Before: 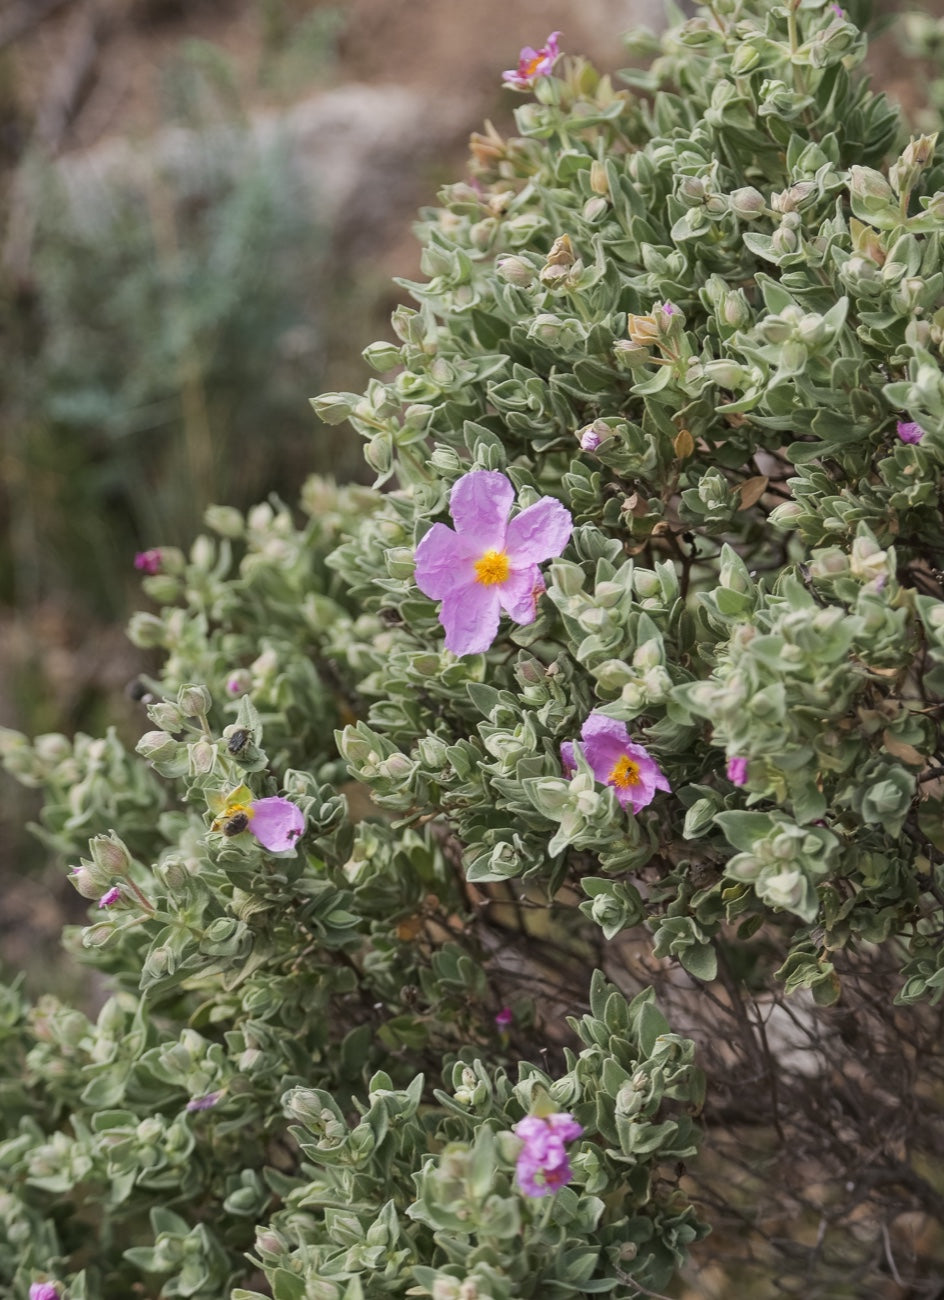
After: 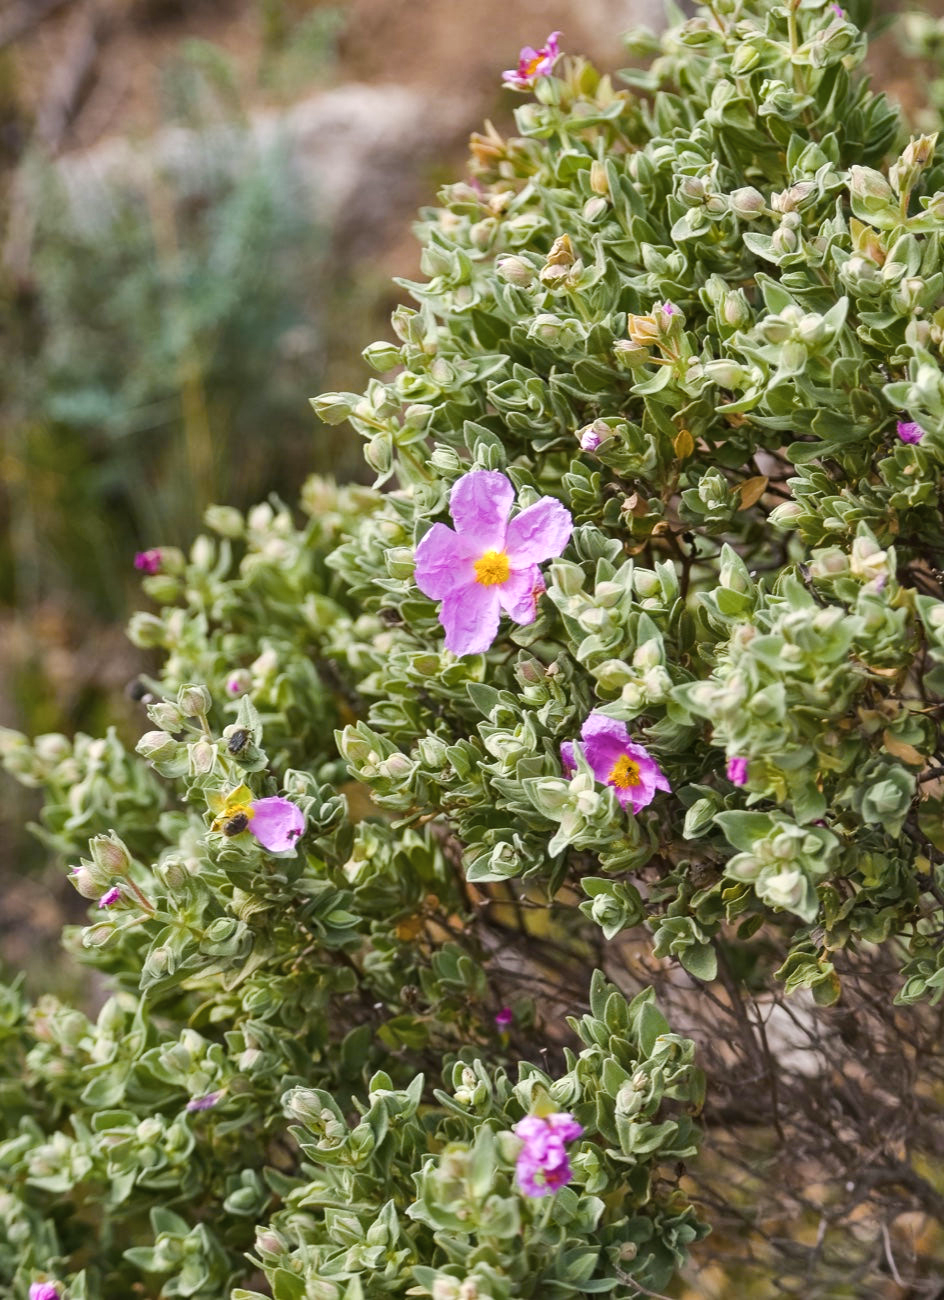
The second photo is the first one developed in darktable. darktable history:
color balance rgb: linear chroma grading › shadows 10%, linear chroma grading › highlights 10%, linear chroma grading › global chroma 15%, linear chroma grading › mid-tones 15%, perceptual saturation grading › global saturation 40%, perceptual saturation grading › highlights -25%, perceptual saturation grading › mid-tones 35%, perceptual saturation grading › shadows 35%, perceptual brilliance grading › global brilliance 11.29%, global vibrance 11.29%
shadows and highlights: shadows 60, soften with gaussian
contrast brightness saturation: contrast 0.1, saturation -0.3
